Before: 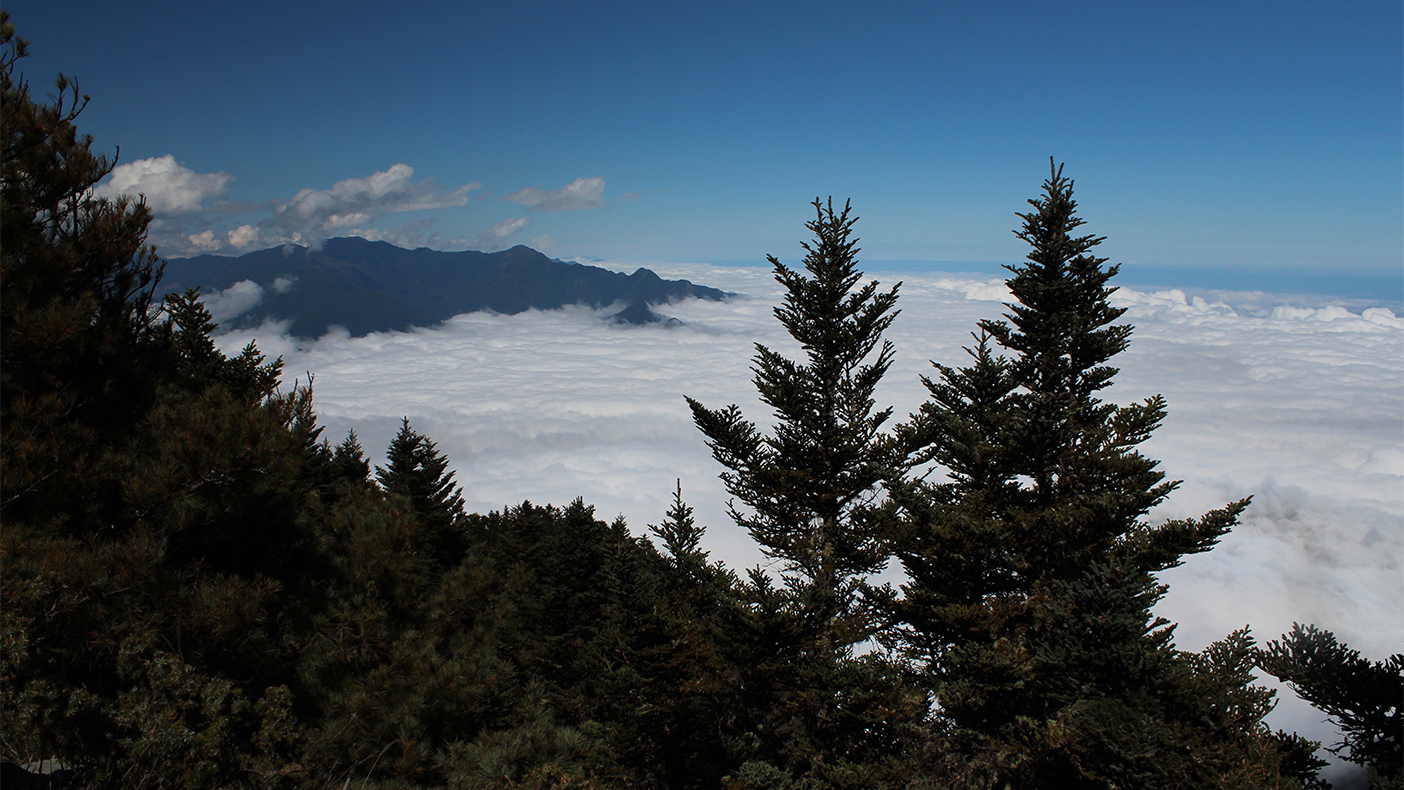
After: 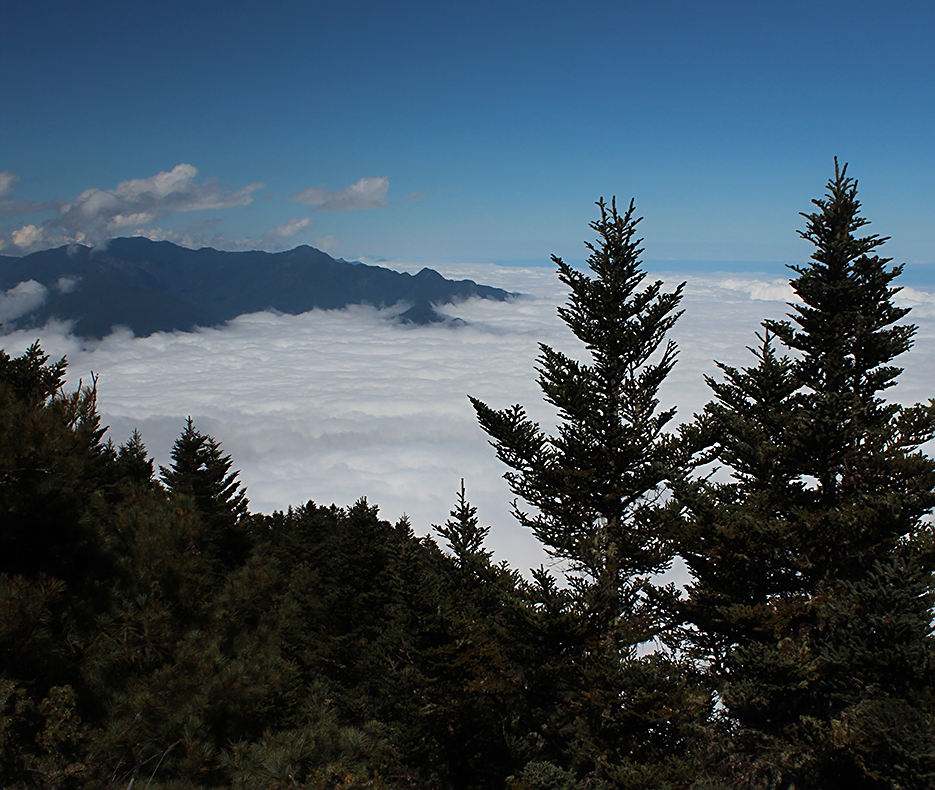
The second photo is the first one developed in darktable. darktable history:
crop: left 15.419%, right 17.914%
sharpen: on, module defaults
contrast equalizer: octaves 7, y [[0.502, 0.505, 0.512, 0.529, 0.564, 0.588], [0.5 ×6], [0.502, 0.505, 0.512, 0.529, 0.564, 0.588], [0, 0.001, 0.001, 0.004, 0.008, 0.011], [0, 0.001, 0.001, 0.004, 0.008, 0.011]], mix -1
